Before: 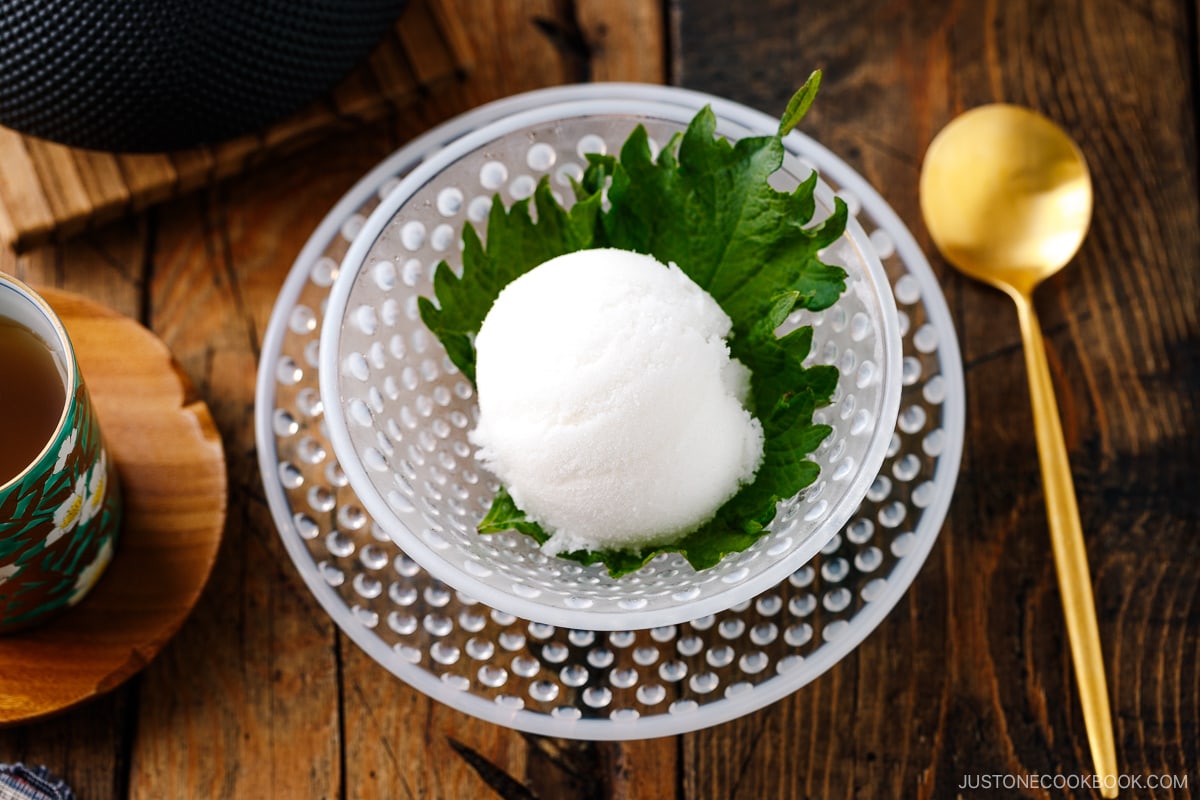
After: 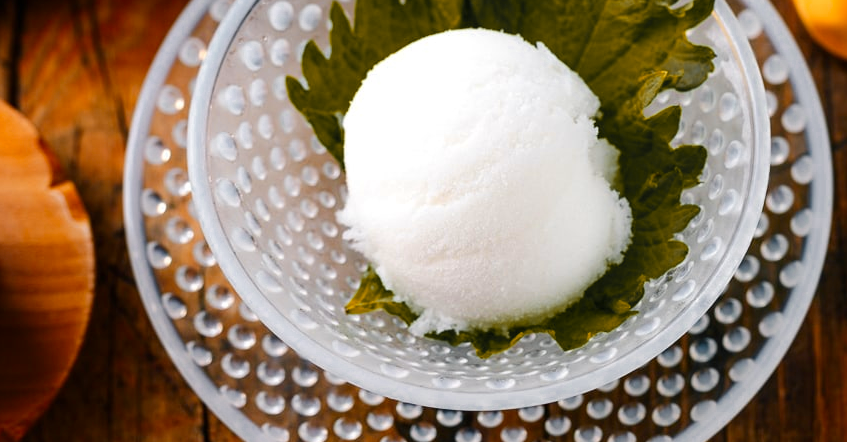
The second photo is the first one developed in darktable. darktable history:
crop: left 11.064%, top 27.568%, right 18.278%, bottom 17.15%
color zones: curves: ch0 [(0, 0.499) (0.143, 0.5) (0.286, 0.5) (0.429, 0.476) (0.571, 0.284) (0.714, 0.243) (0.857, 0.449) (1, 0.499)]; ch1 [(0, 0.532) (0.143, 0.645) (0.286, 0.696) (0.429, 0.211) (0.571, 0.504) (0.714, 0.493) (0.857, 0.495) (1, 0.532)]; ch2 [(0, 0.5) (0.143, 0.5) (0.286, 0.427) (0.429, 0.324) (0.571, 0.5) (0.714, 0.5) (0.857, 0.5) (1, 0.5)], mix 27.64%
